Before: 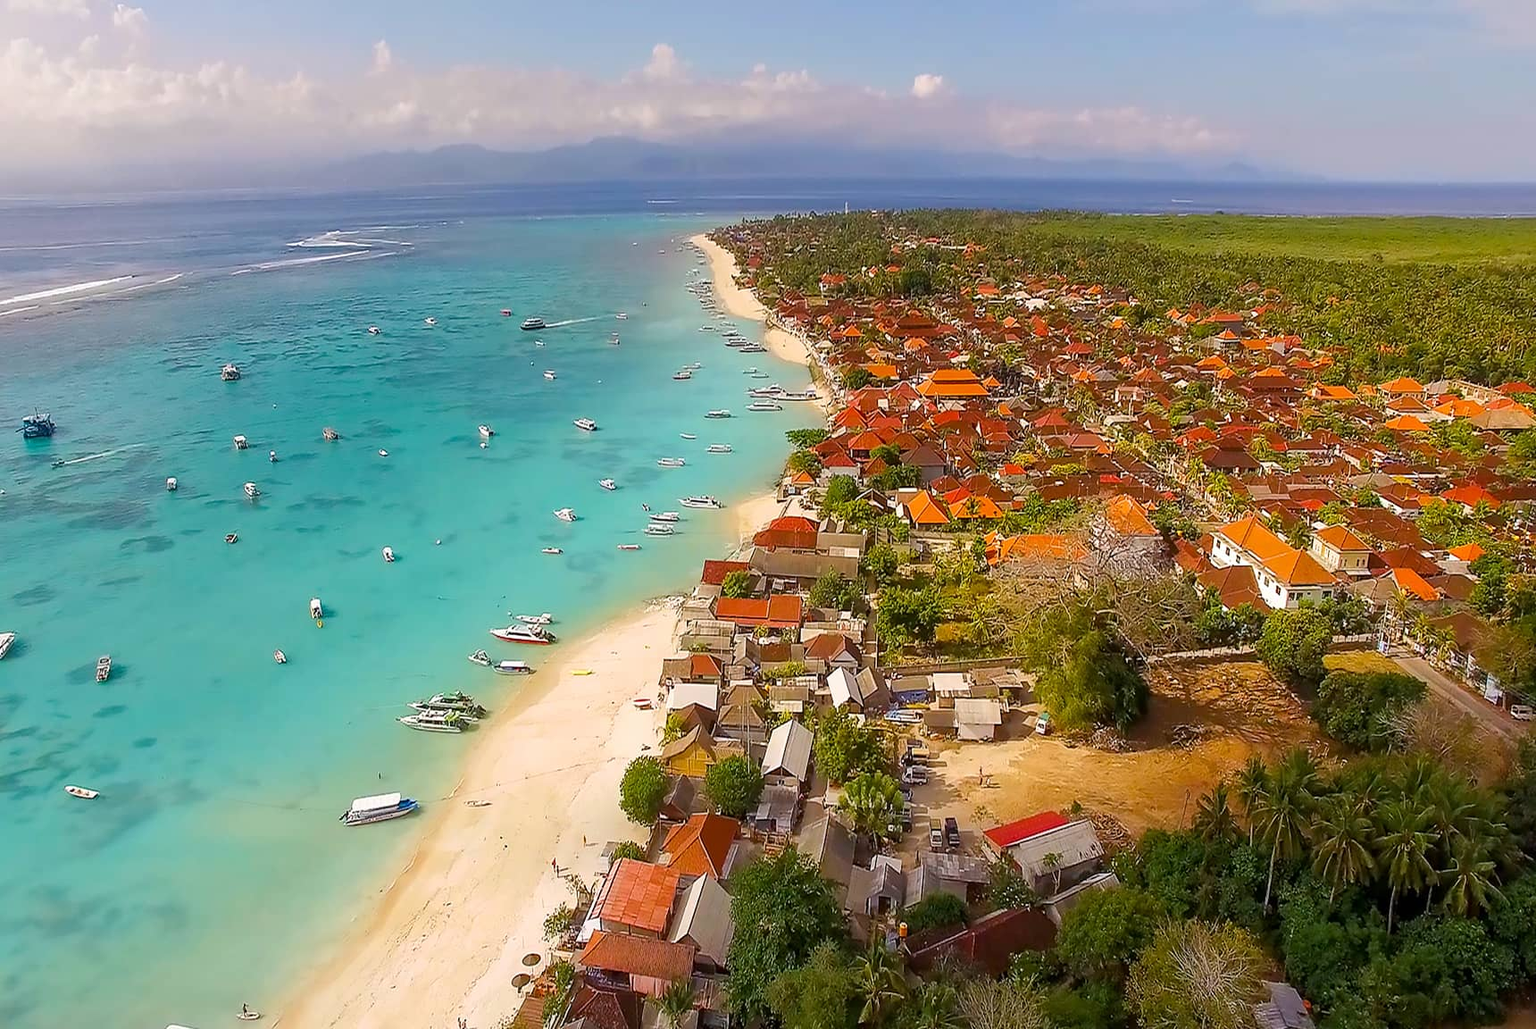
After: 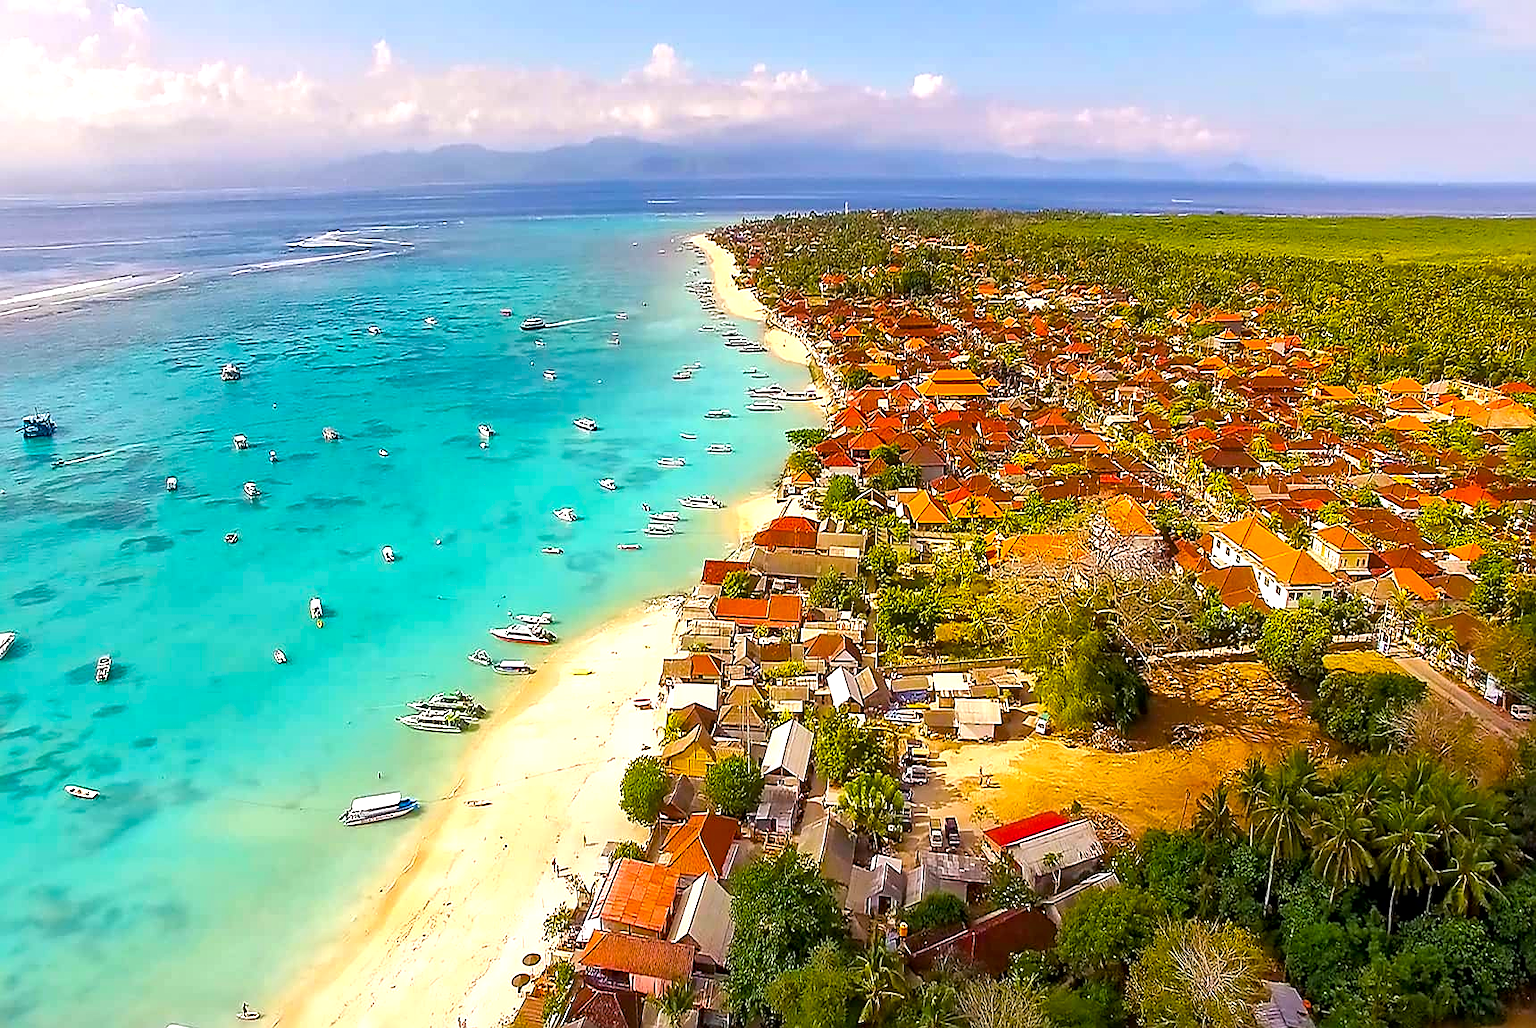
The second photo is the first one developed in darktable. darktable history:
color balance rgb: perceptual saturation grading › global saturation 25%, global vibrance 20%
sharpen: on, module defaults
local contrast: mode bilateral grid, contrast 20, coarseness 50, detail 144%, midtone range 0.2
exposure: exposure 0.556 EV, compensate highlight preservation false
